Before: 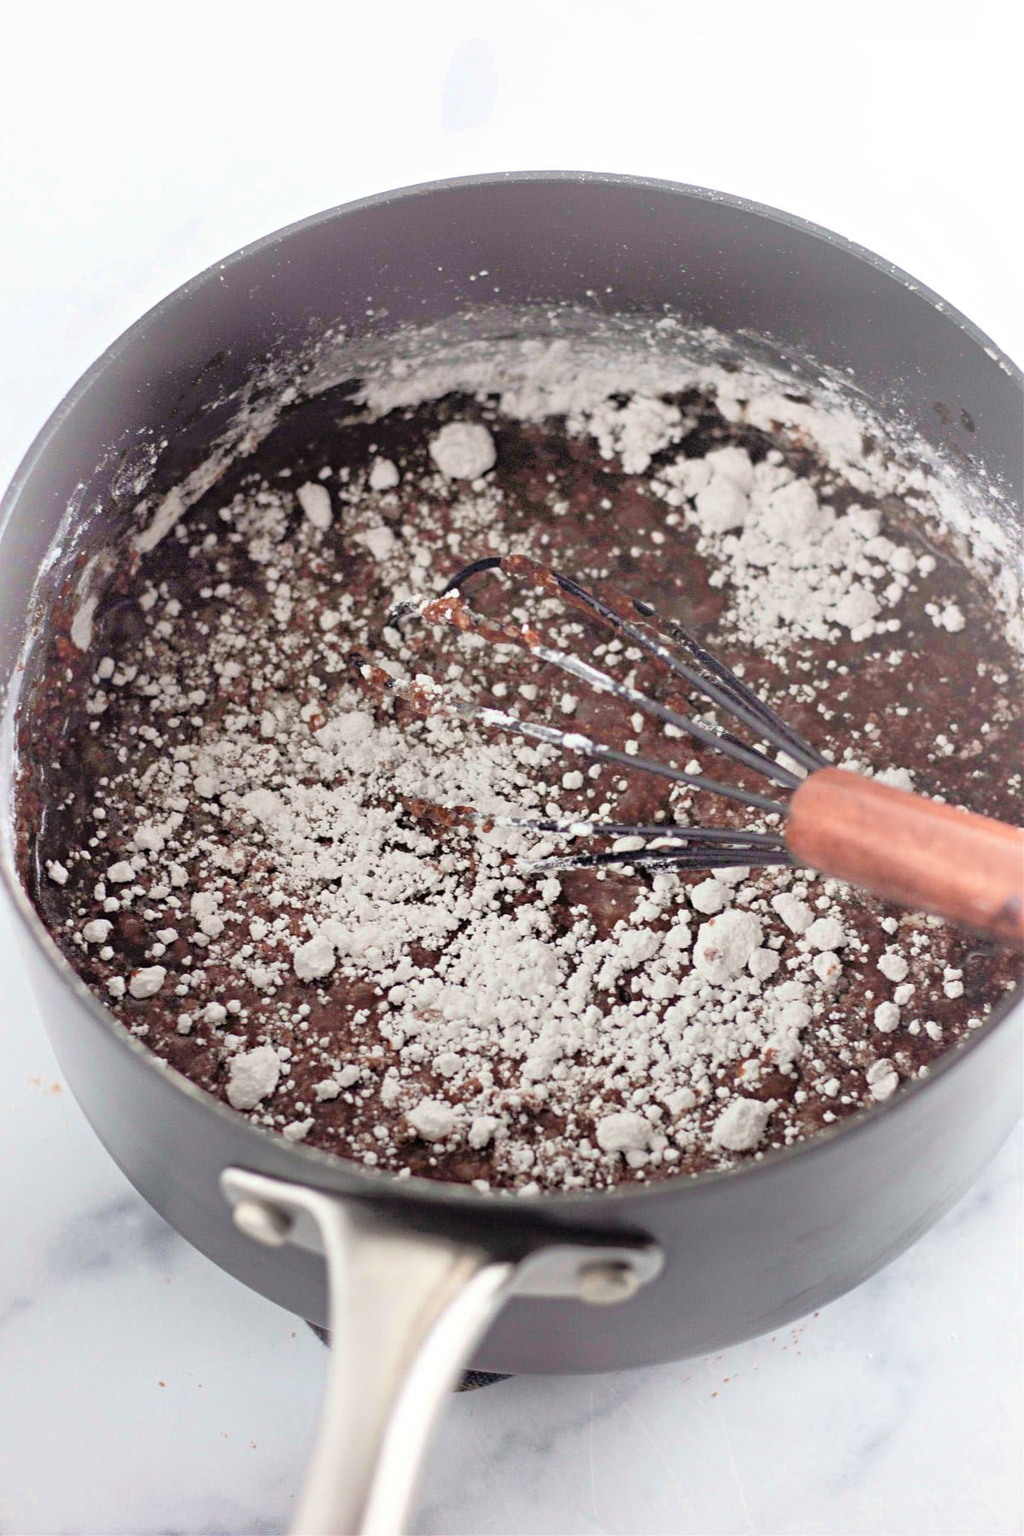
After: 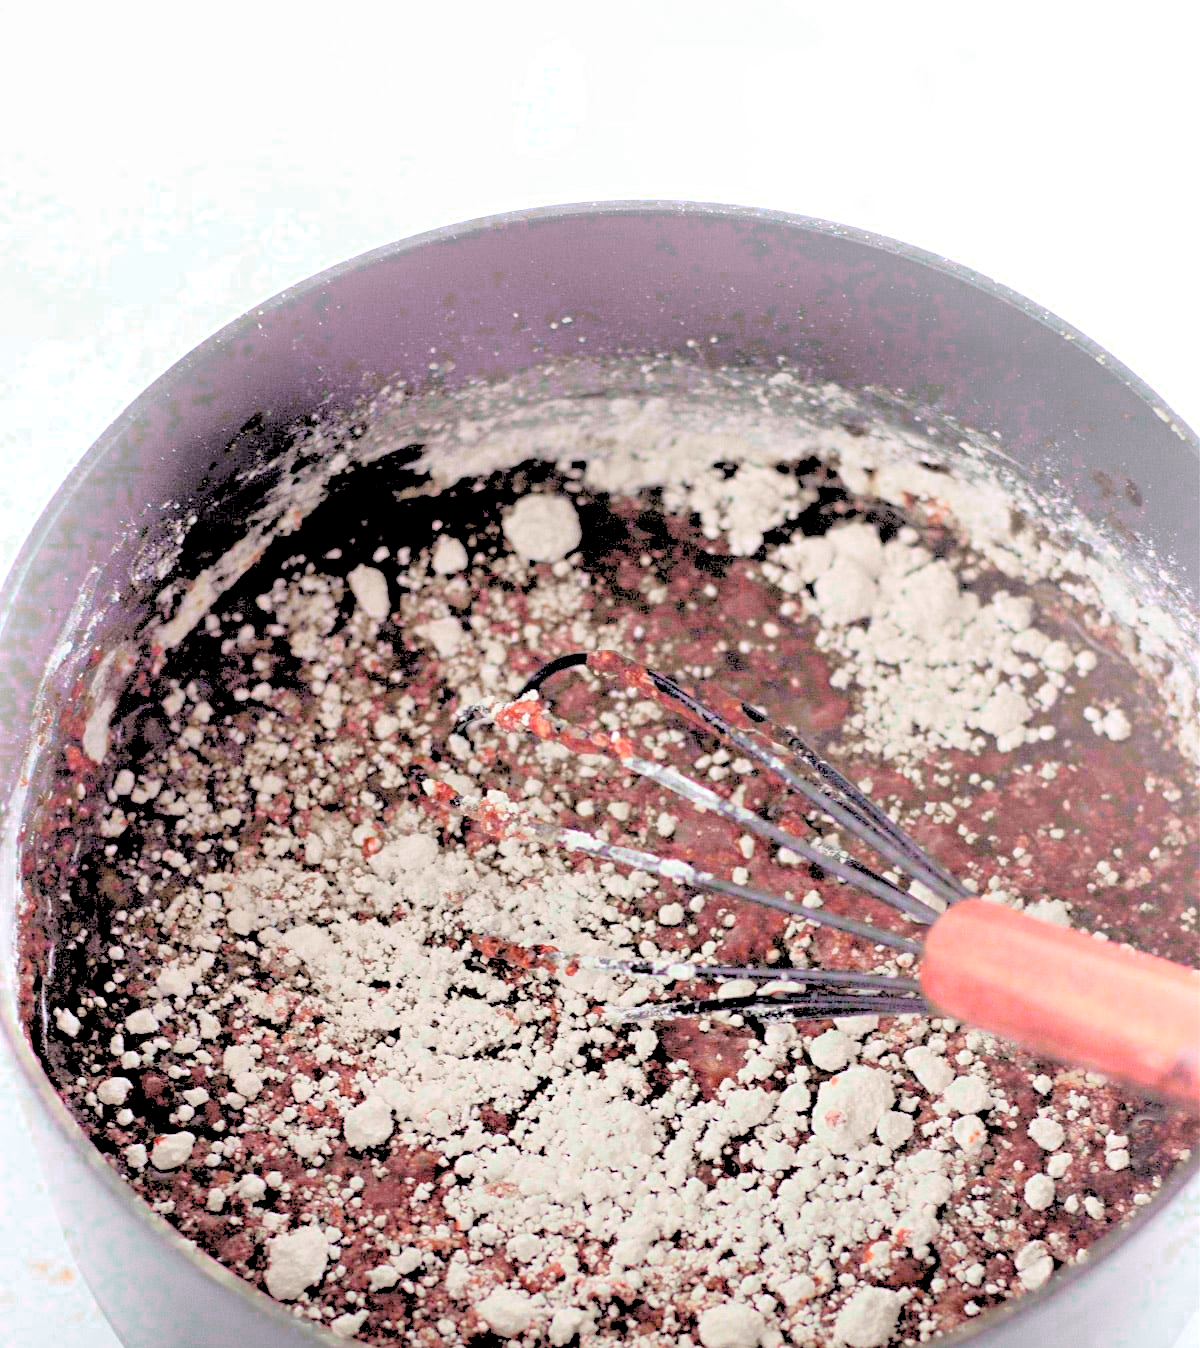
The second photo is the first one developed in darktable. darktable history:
crop: bottom 24.967%
rgb levels: levels [[0.027, 0.429, 0.996], [0, 0.5, 1], [0, 0.5, 1]]
color zones: curves: ch0 [(0.473, 0.374) (0.742, 0.784)]; ch1 [(0.354, 0.737) (0.742, 0.705)]; ch2 [(0.318, 0.421) (0.758, 0.532)]
